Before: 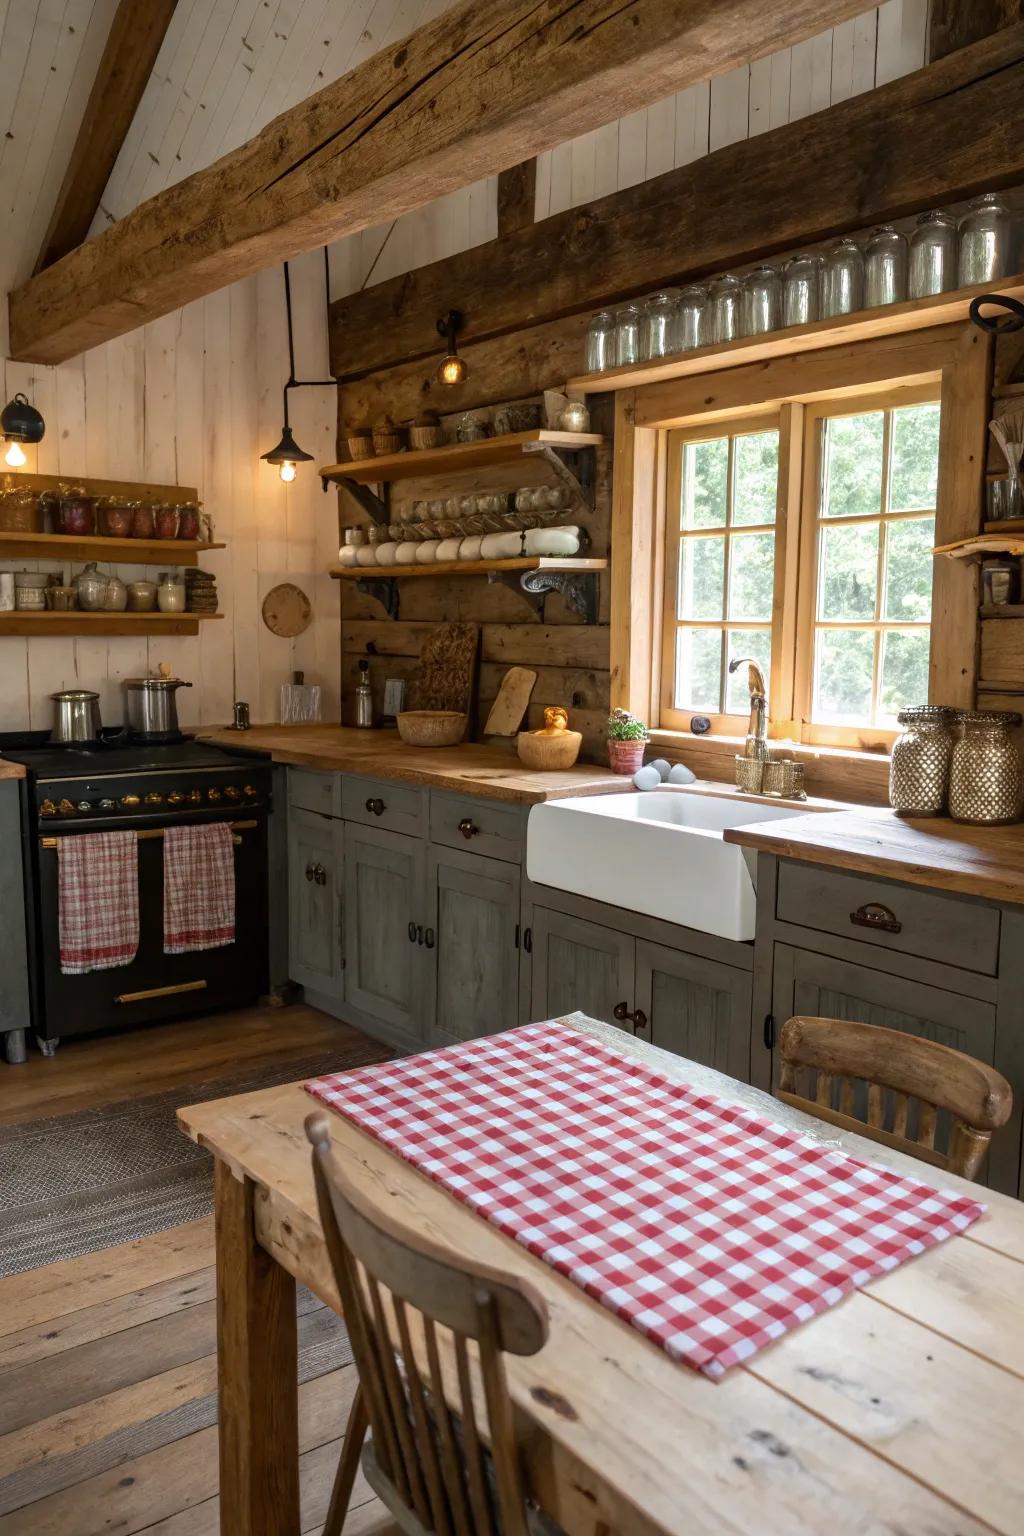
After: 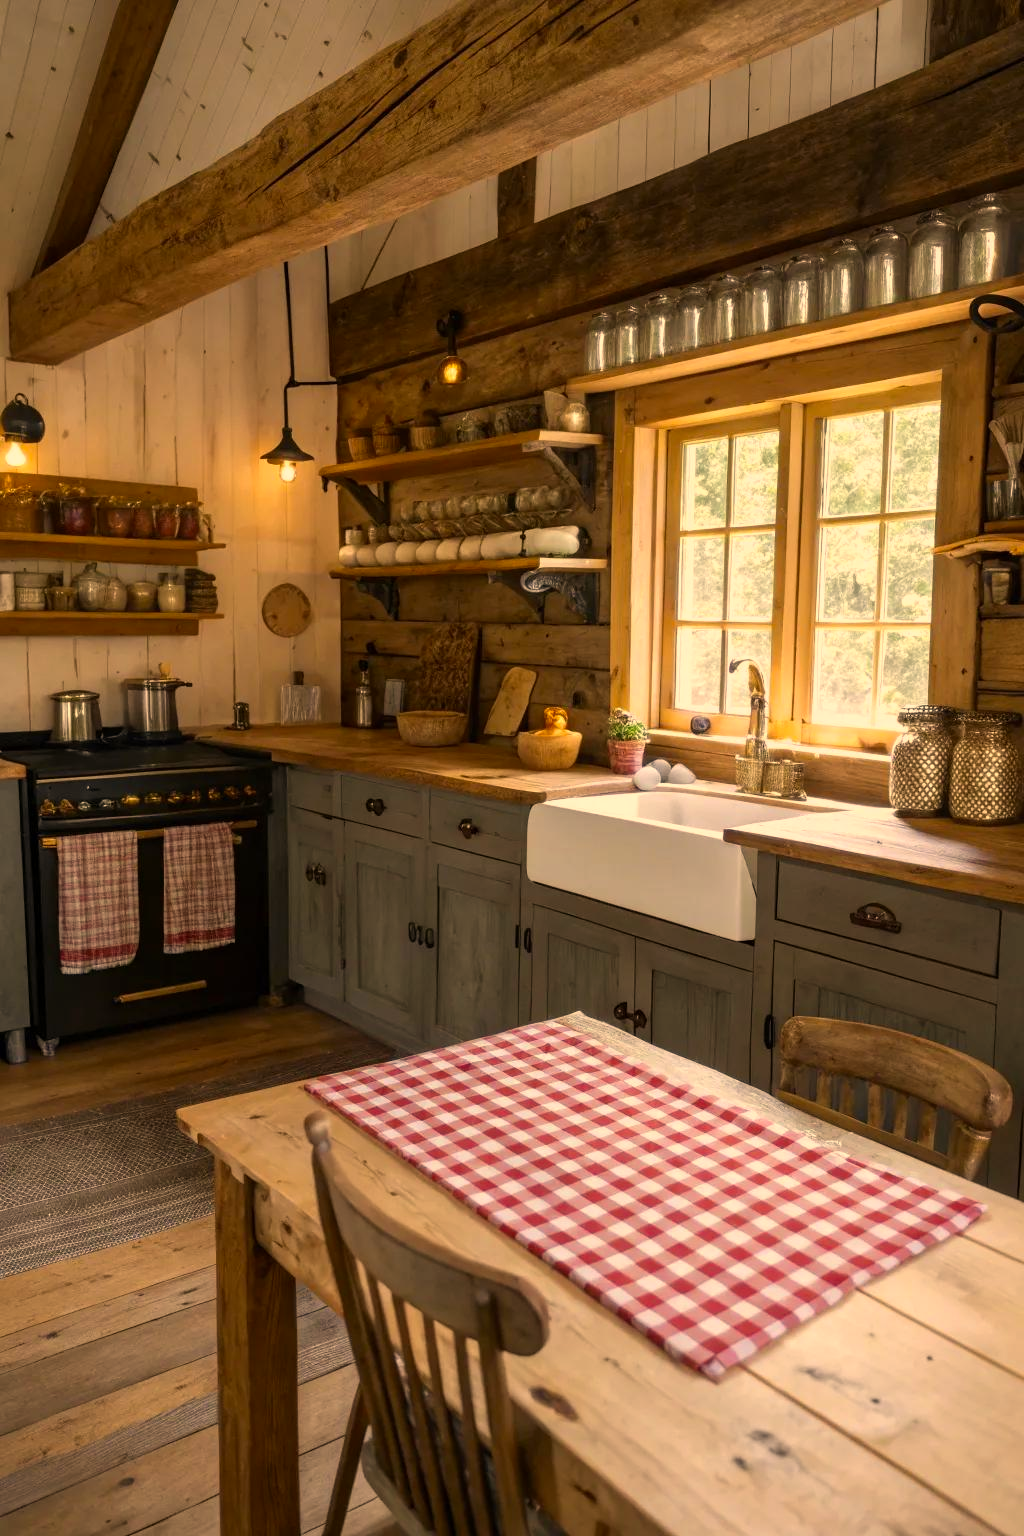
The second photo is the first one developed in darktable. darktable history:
color correction: highlights a* 15, highlights b* 31.22
